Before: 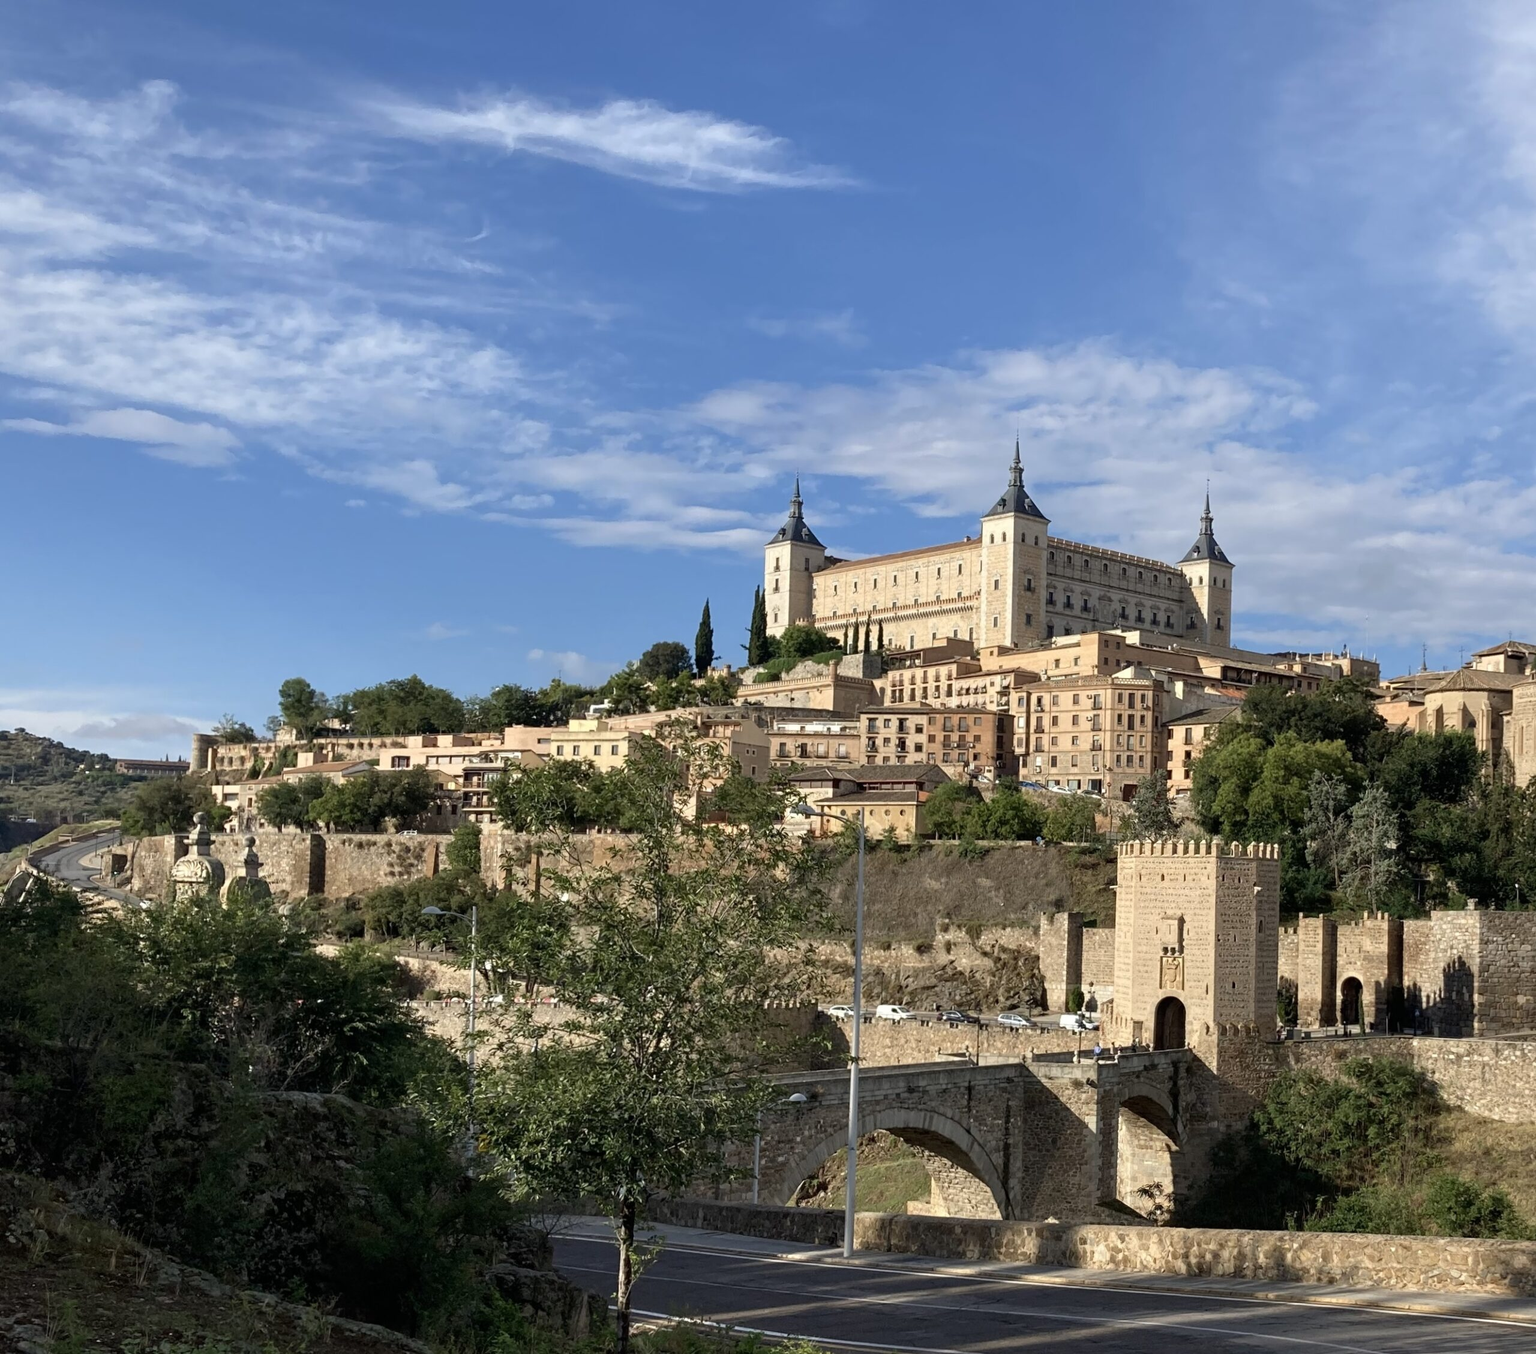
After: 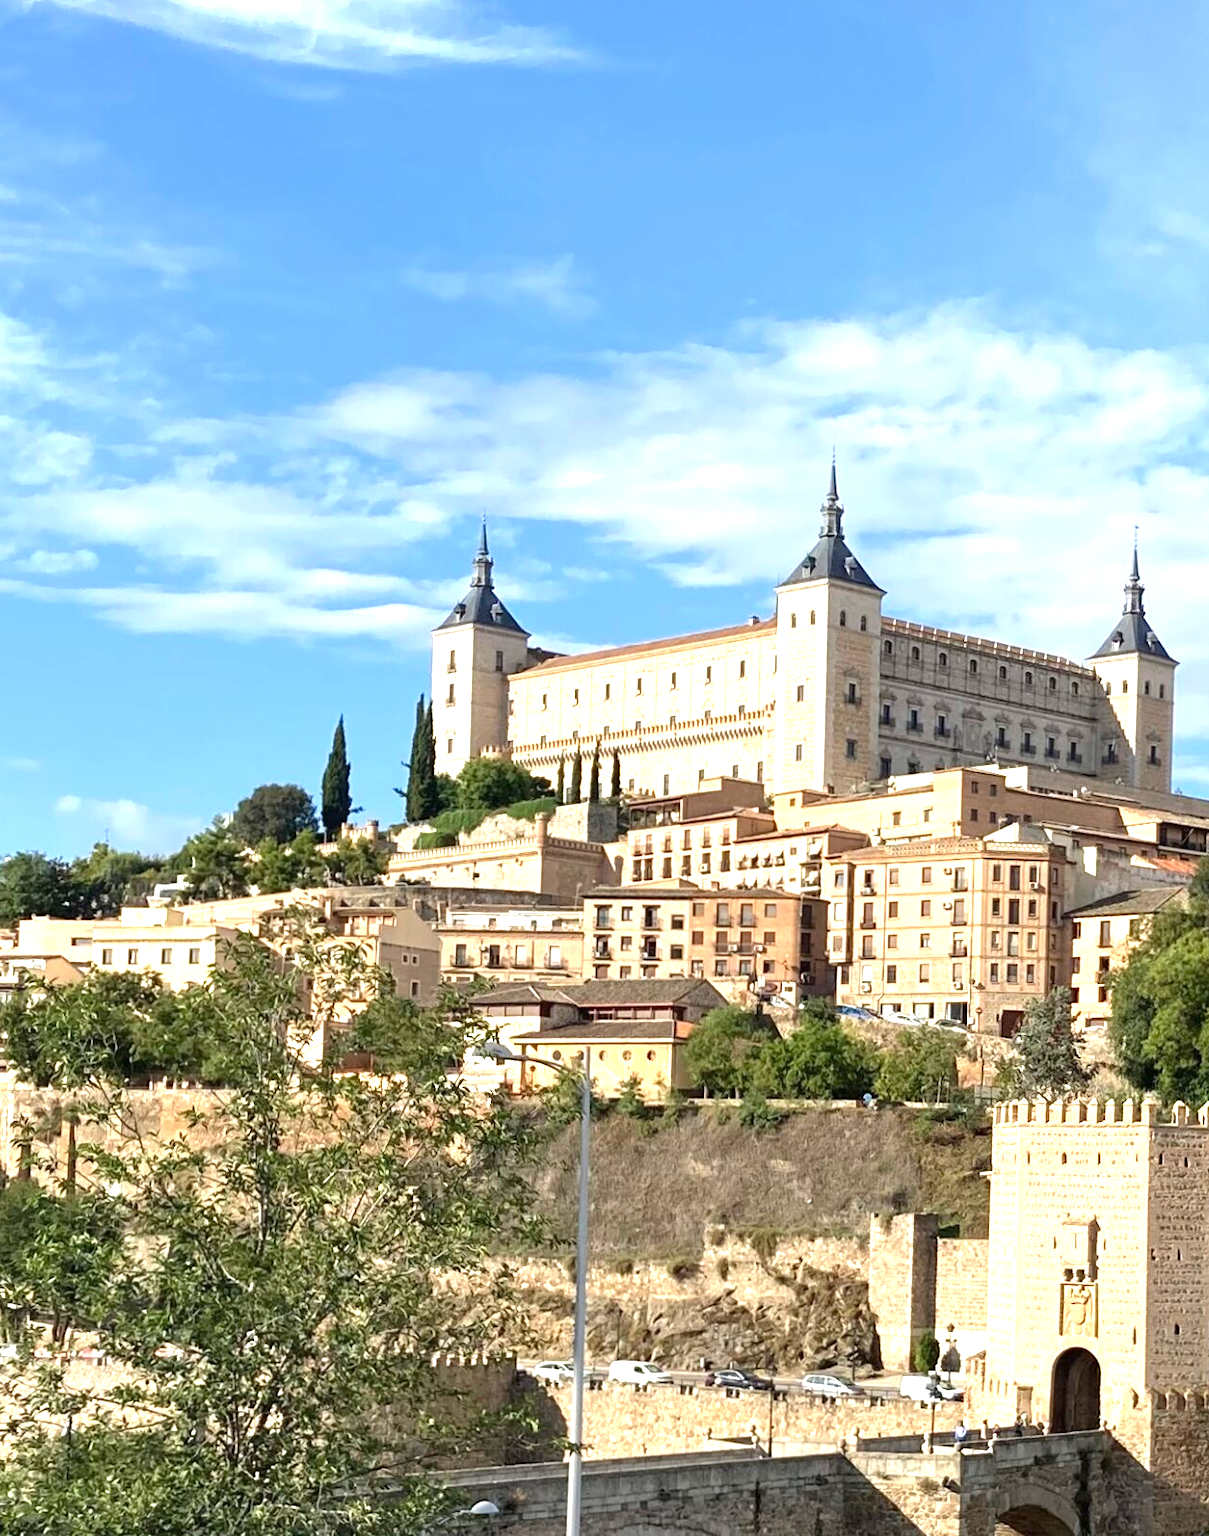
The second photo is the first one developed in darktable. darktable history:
exposure: black level correction 0, exposure 1.125 EV, compensate exposure bias true, compensate highlight preservation false
crop: left 32.075%, top 10.976%, right 18.355%, bottom 17.596%
